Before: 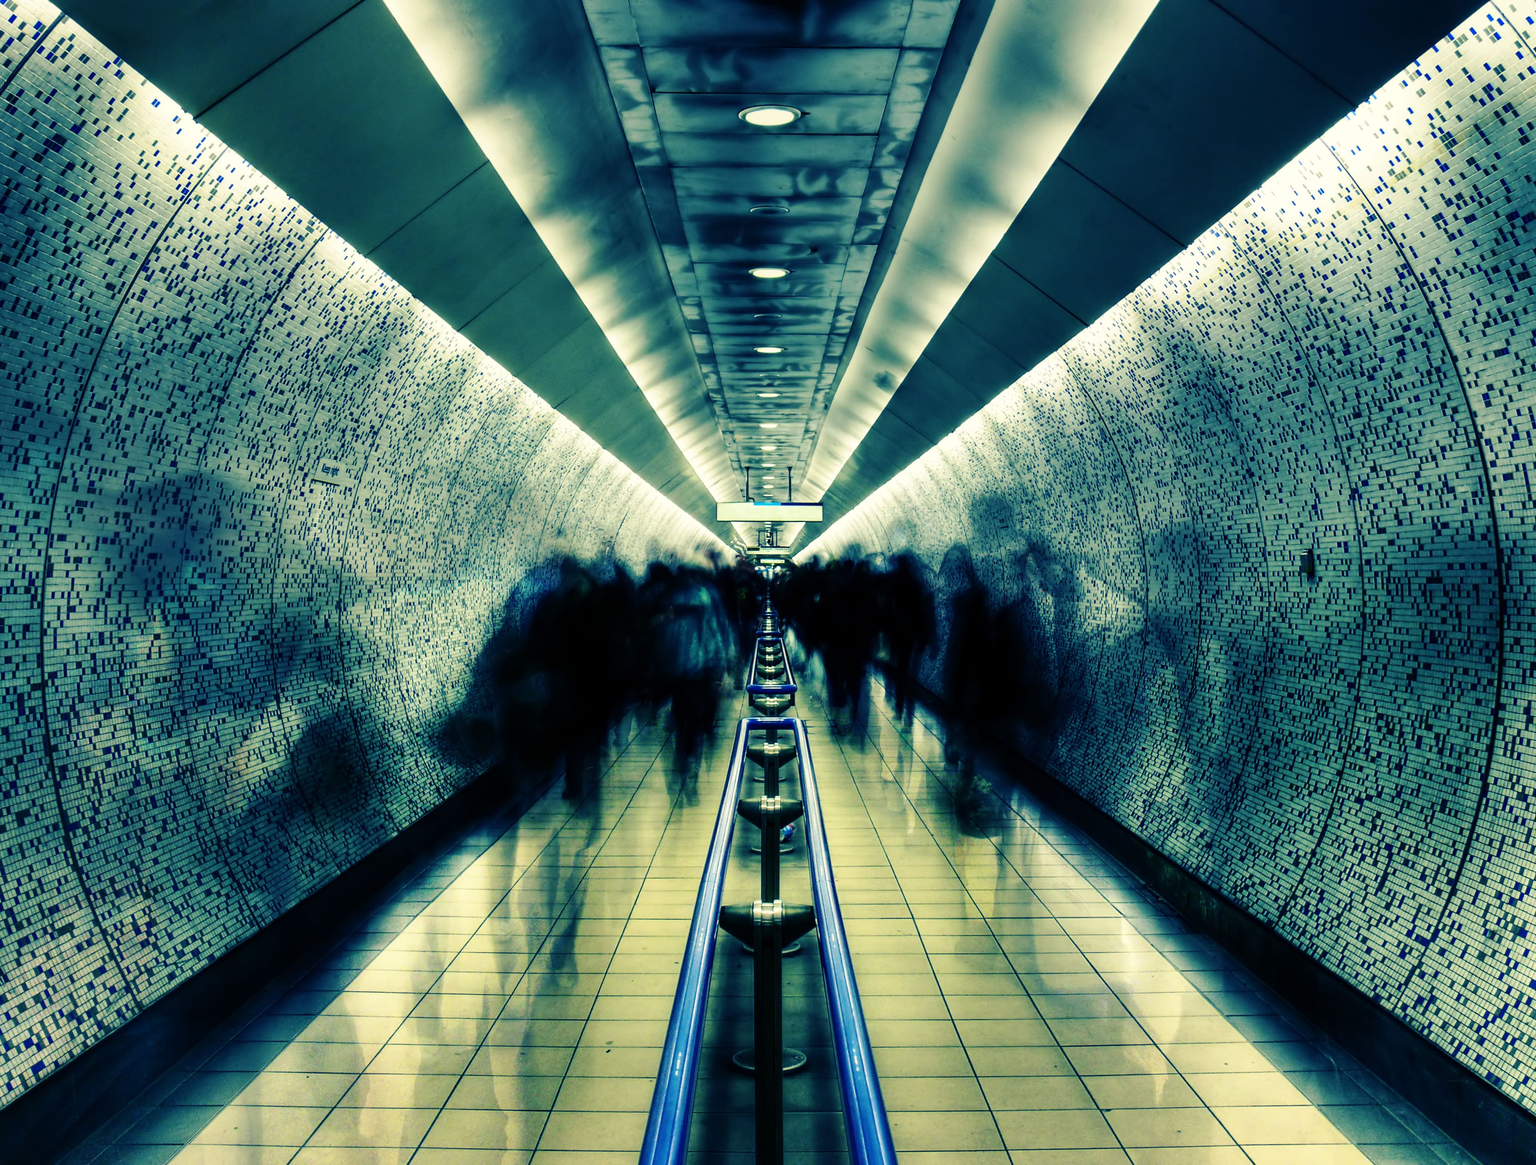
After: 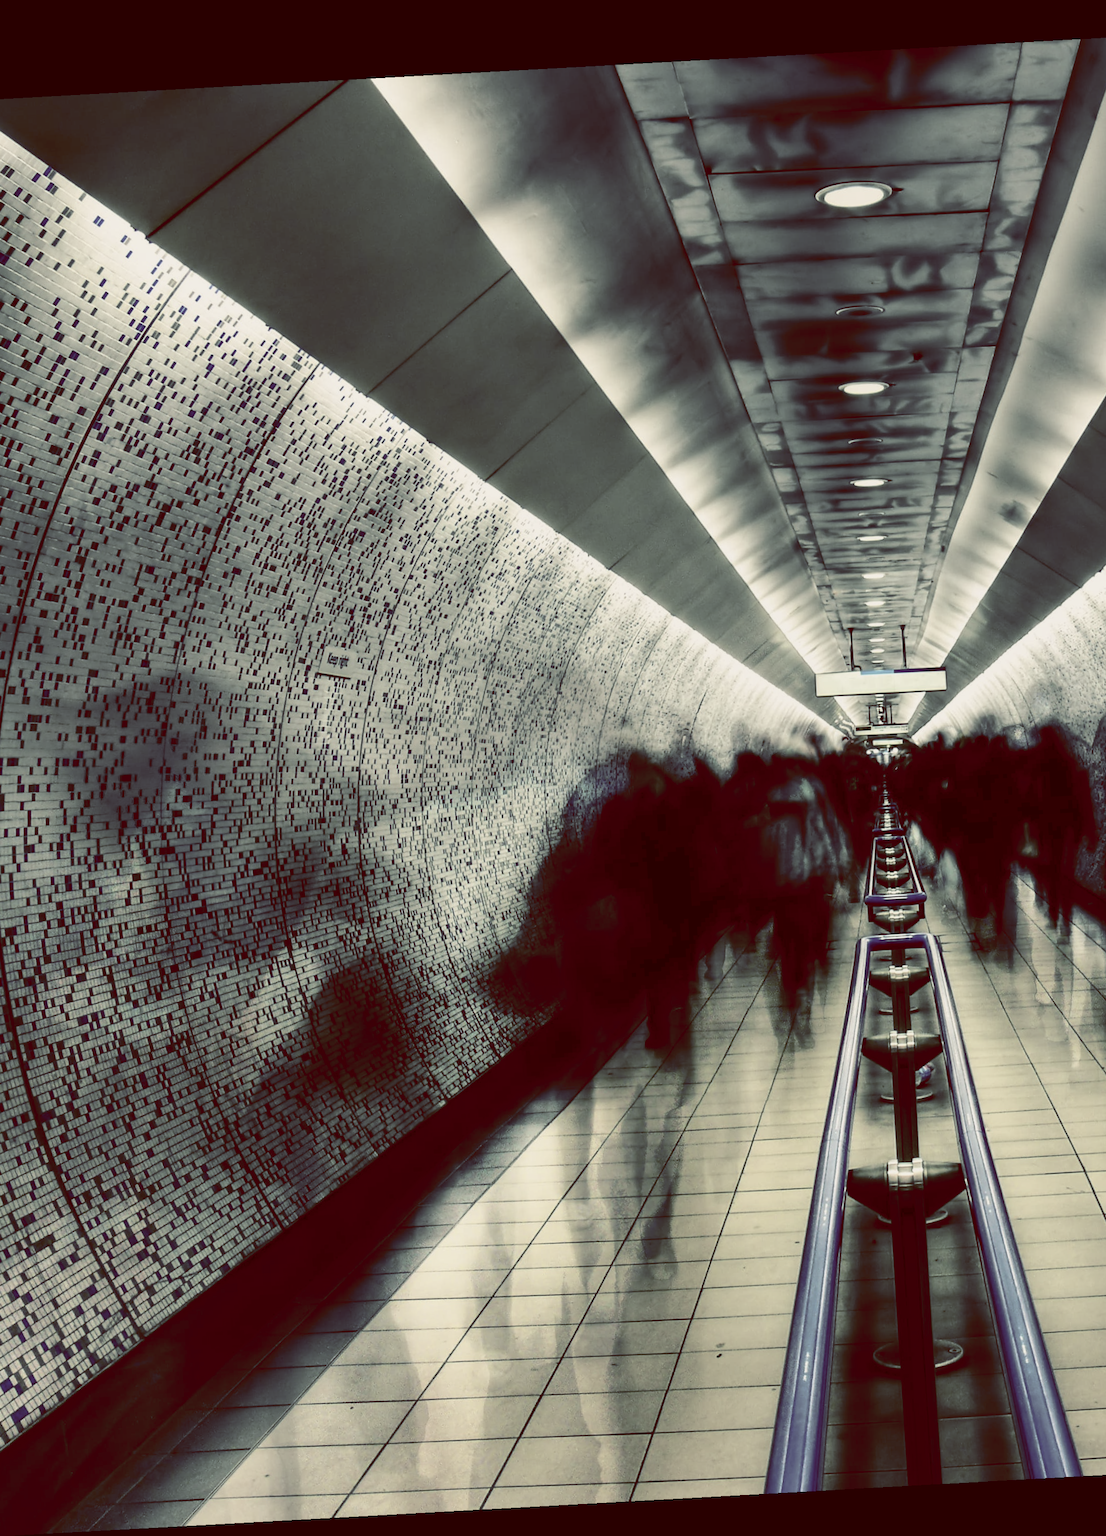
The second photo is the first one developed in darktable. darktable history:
crop: left 5.114%, right 38.589%
rotate and perspective: rotation -3.18°, automatic cropping off
color balance rgb: shadows lift › luminance 1%, shadows lift › chroma 0.2%, shadows lift › hue 20°, power › luminance 1%, power › chroma 0.4%, power › hue 34°, highlights gain › luminance 0.8%, highlights gain › chroma 0.4%, highlights gain › hue 44°, global offset › chroma 0.4%, global offset › hue 34°, white fulcrum 0.08 EV, linear chroma grading › shadows -7%, linear chroma grading › highlights -7%, linear chroma grading › global chroma -10%, linear chroma grading › mid-tones -8%, perceptual saturation grading › global saturation -28%, perceptual saturation grading › highlights -20%, perceptual saturation grading › mid-tones -24%, perceptual saturation grading › shadows -24%, perceptual brilliance grading › global brilliance -1%, perceptual brilliance grading › highlights -1%, perceptual brilliance grading › mid-tones -1%, perceptual brilliance grading › shadows -1%, global vibrance -17%, contrast -6%
